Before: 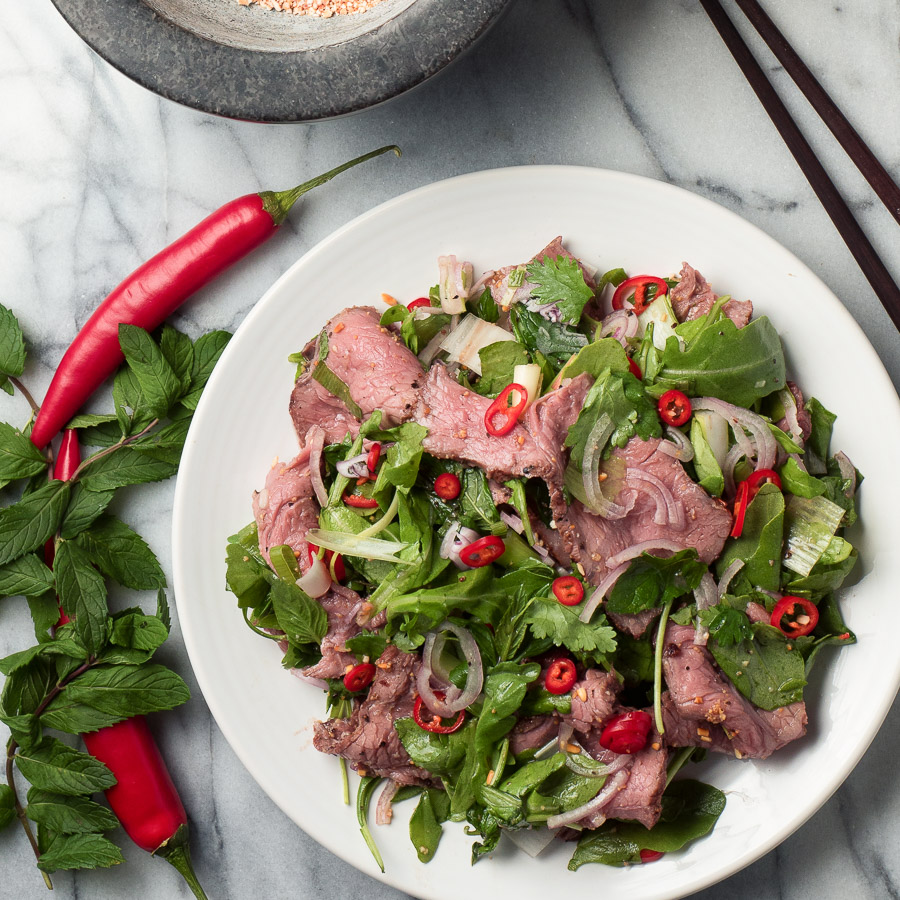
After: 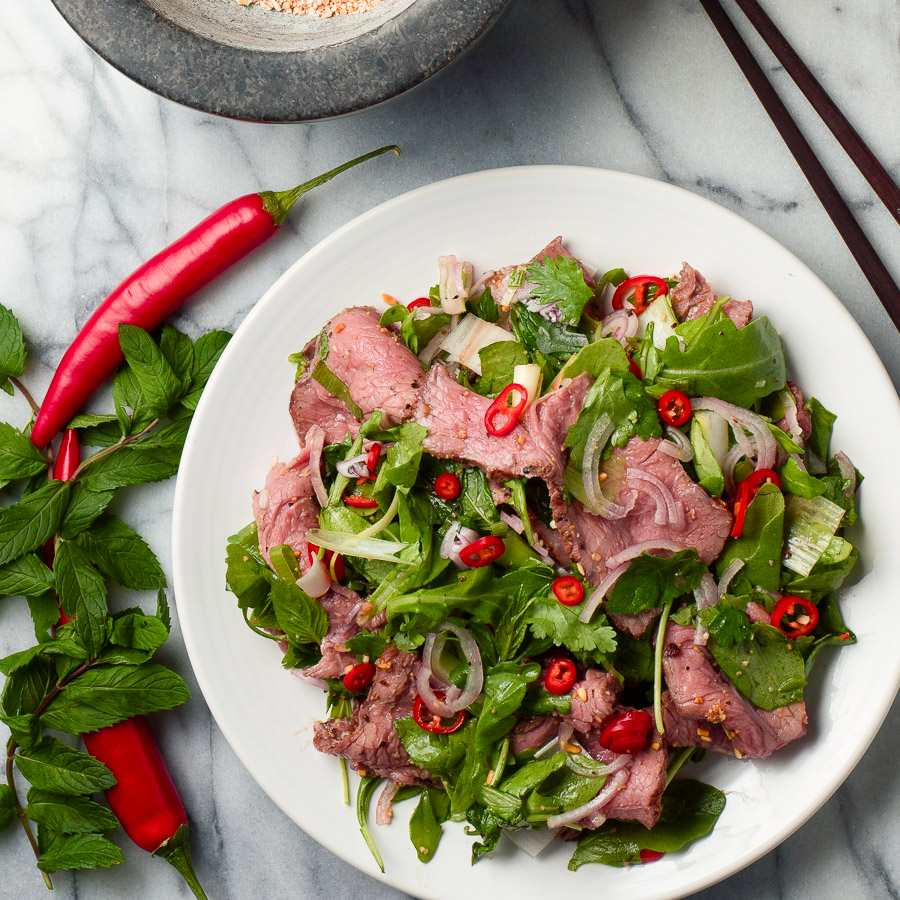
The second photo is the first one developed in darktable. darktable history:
color balance rgb: shadows lift › chroma 0.95%, shadows lift › hue 111.44°, perceptual saturation grading › global saturation 20%, perceptual saturation grading › highlights -24.795%, perceptual saturation grading › shadows 24.456%, global vibrance 20%
